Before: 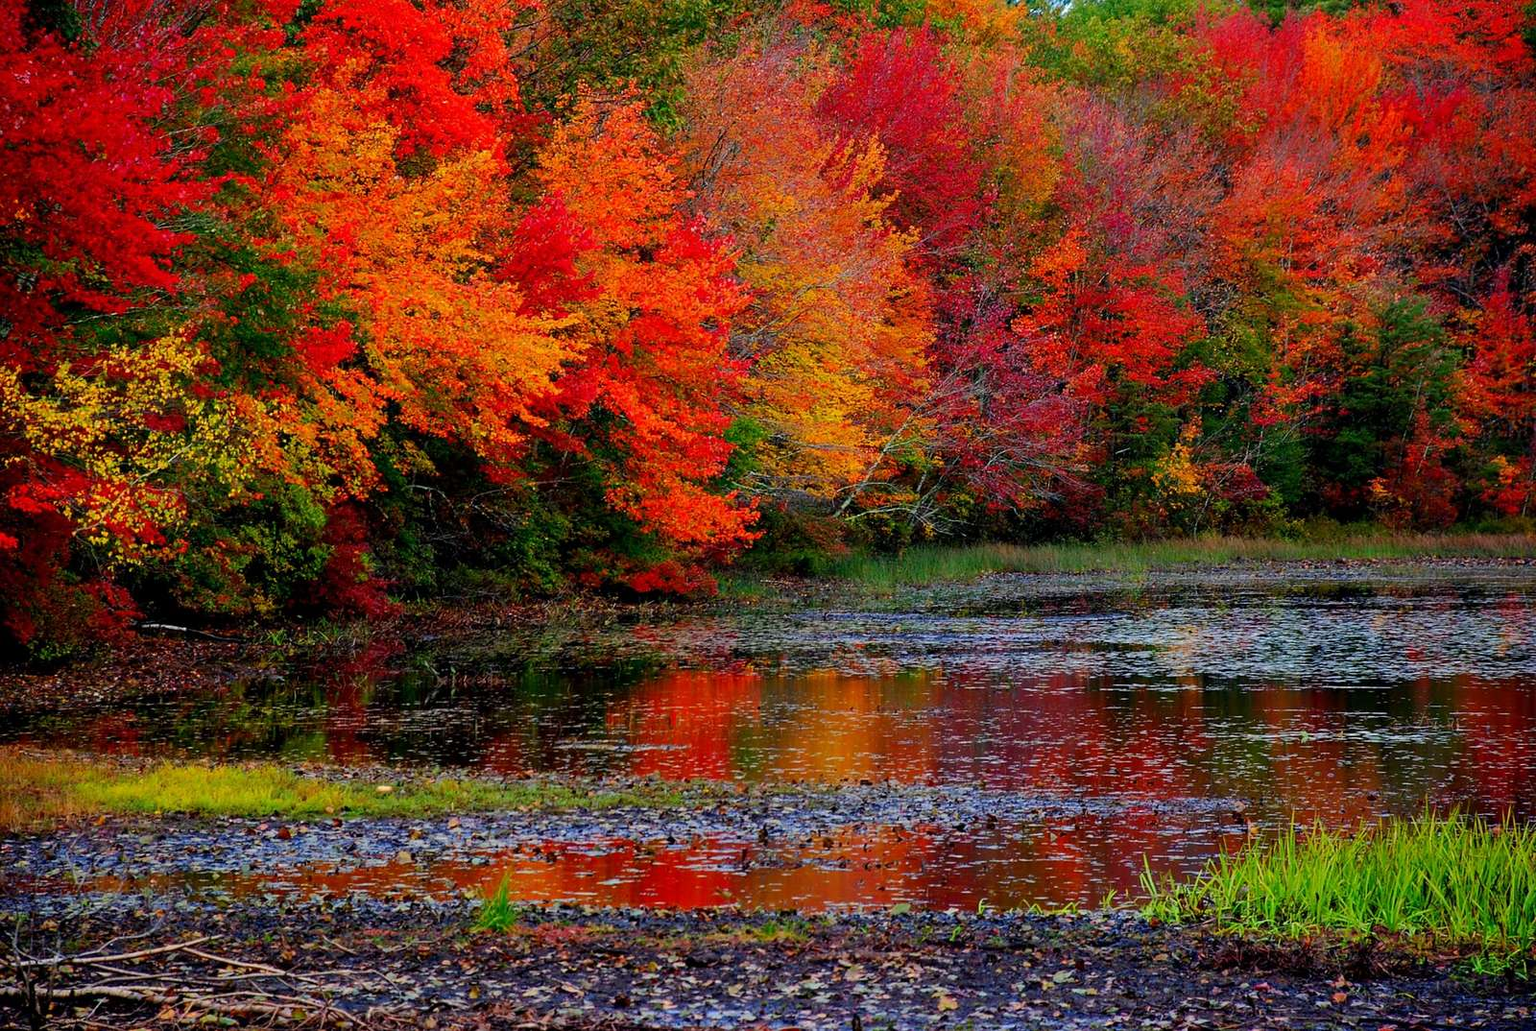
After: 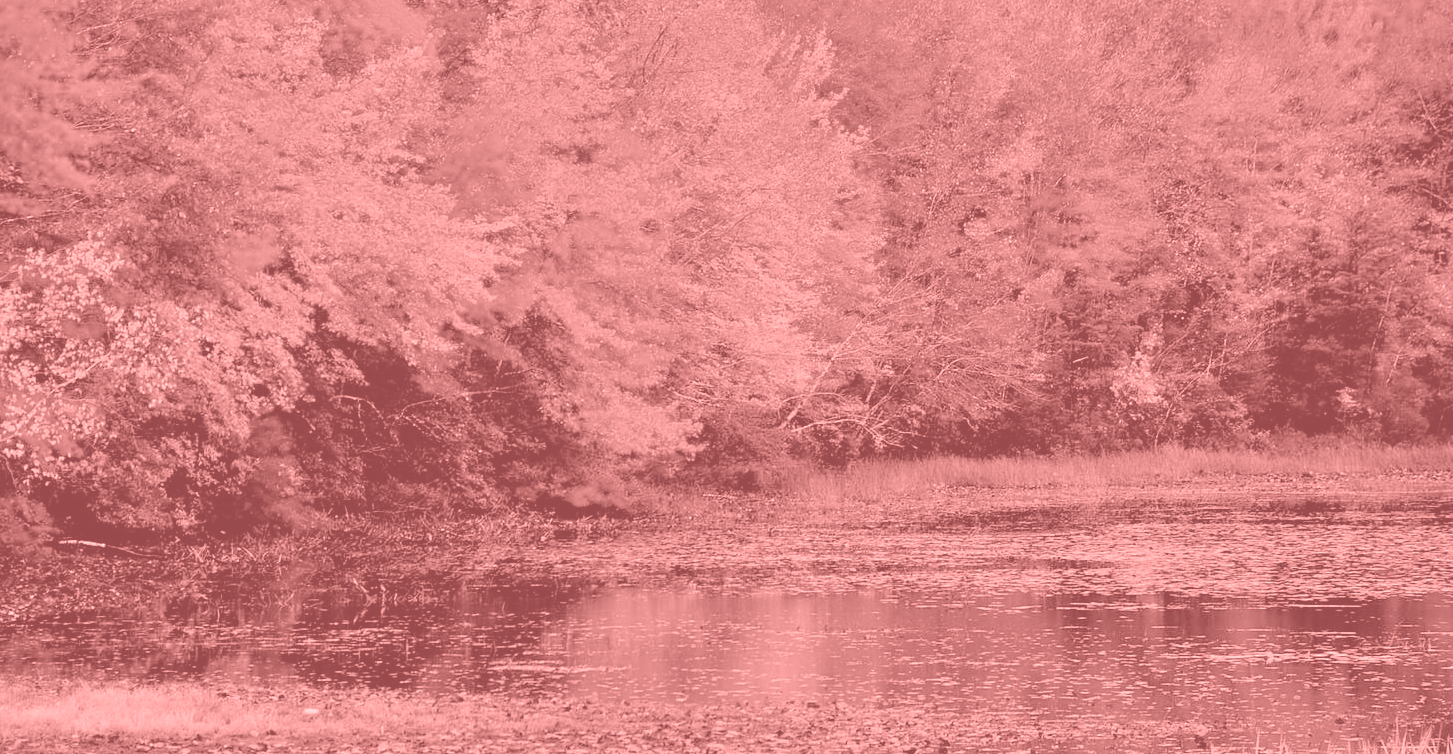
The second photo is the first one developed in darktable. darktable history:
crop: left 5.596%, top 10.314%, right 3.534%, bottom 19.395%
tone equalizer: -7 EV 0.15 EV, -6 EV 0.6 EV, -5 EV 1.15 EV, -4 EV 1.33 EV, -3 EV 1.15 EV, -2 EV 0.6 EV, -1 EV 0.15 EV, mask exposure compensation -0.5 EV
colorize: saturation 51%, source mix 50.67%, lightness 50.67%
